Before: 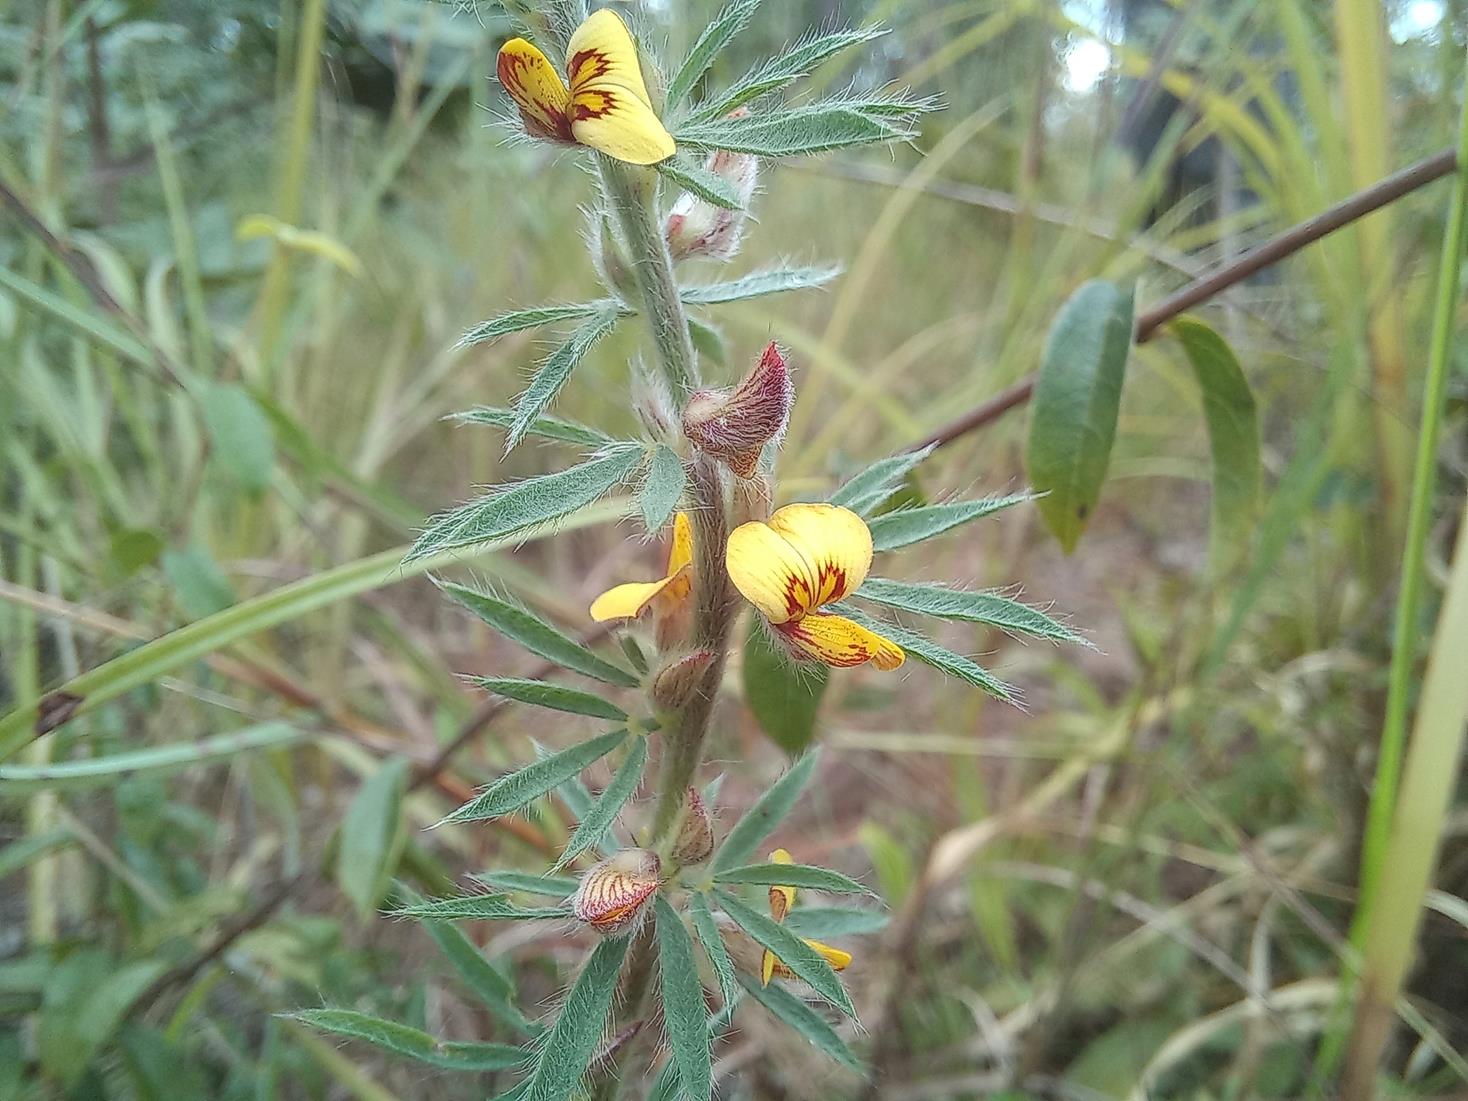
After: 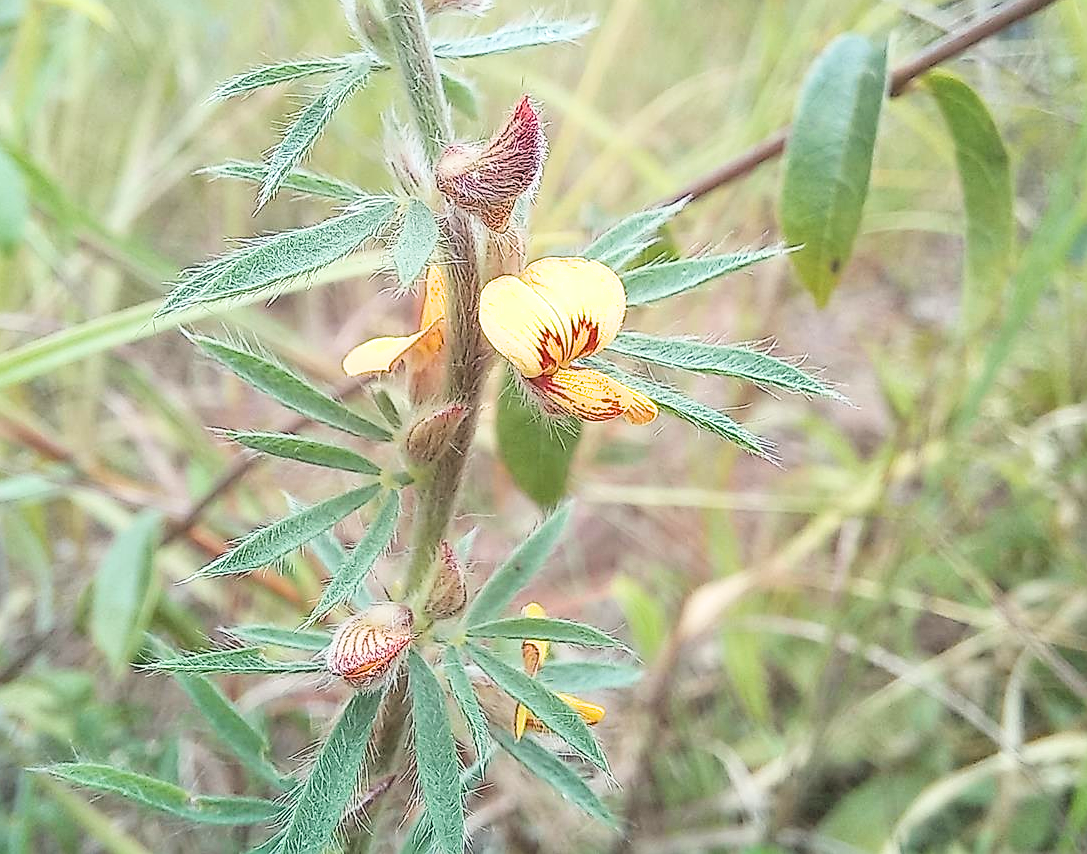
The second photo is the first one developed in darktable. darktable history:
filmic rgb: middle gray luminance 9.27%, black relative exposure -10.63 EV, white relative exposure 3.44 EV, target black luminance 0%, hardness 5.99, latitude 59.66%, contrast 1.087, highlights saturation mix 5.03%, shadows ↔ highlights balance 29%
crop: left 16.86%, top 22.38%, right 9.08%
sharpen: on, module defaults
exposure: black level correction 0, exposure 1 EV, compensate highlight preservation false
